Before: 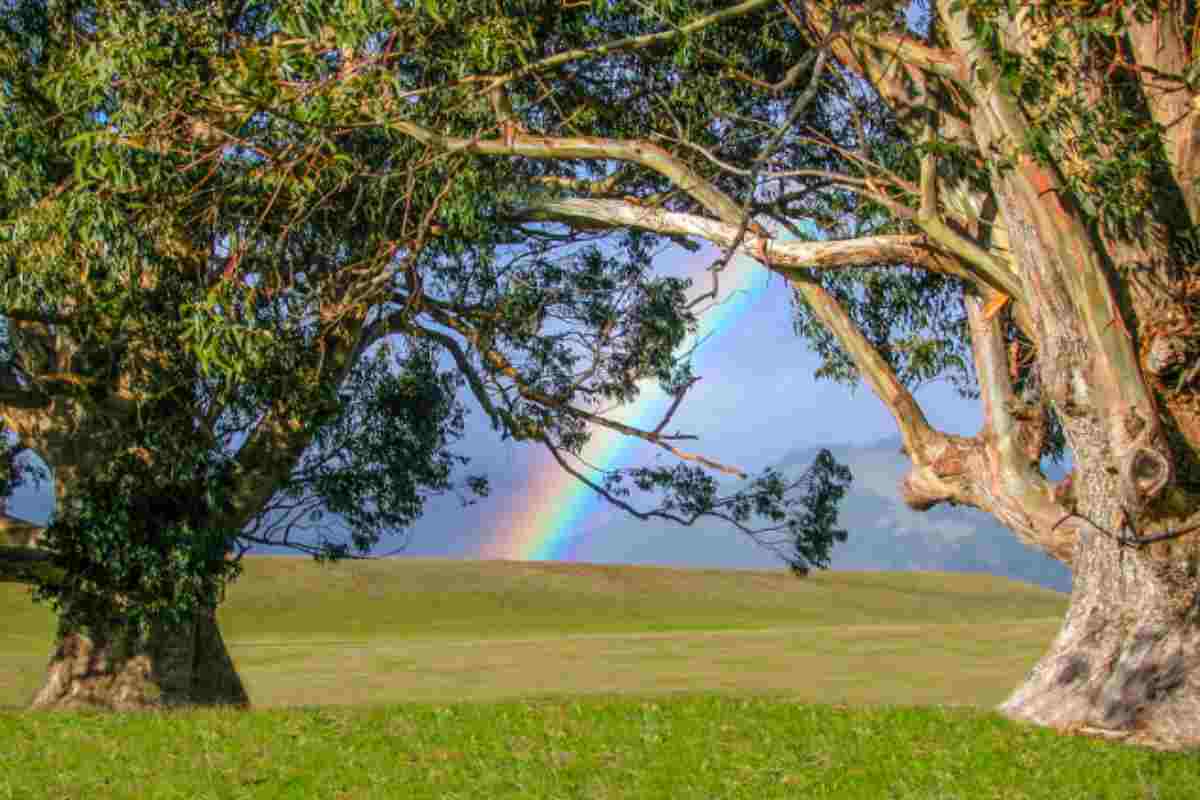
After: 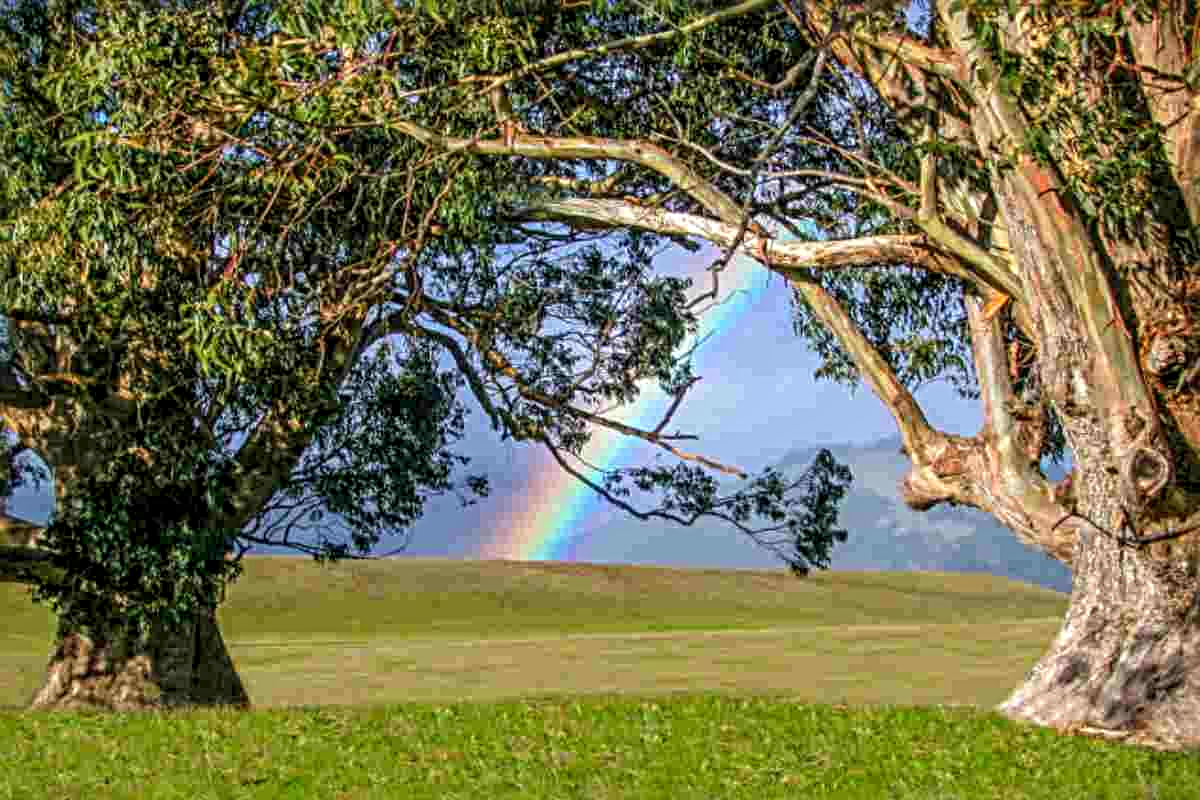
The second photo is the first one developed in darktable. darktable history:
local contrast: on, module defaults
sharpen: radius 4.841
